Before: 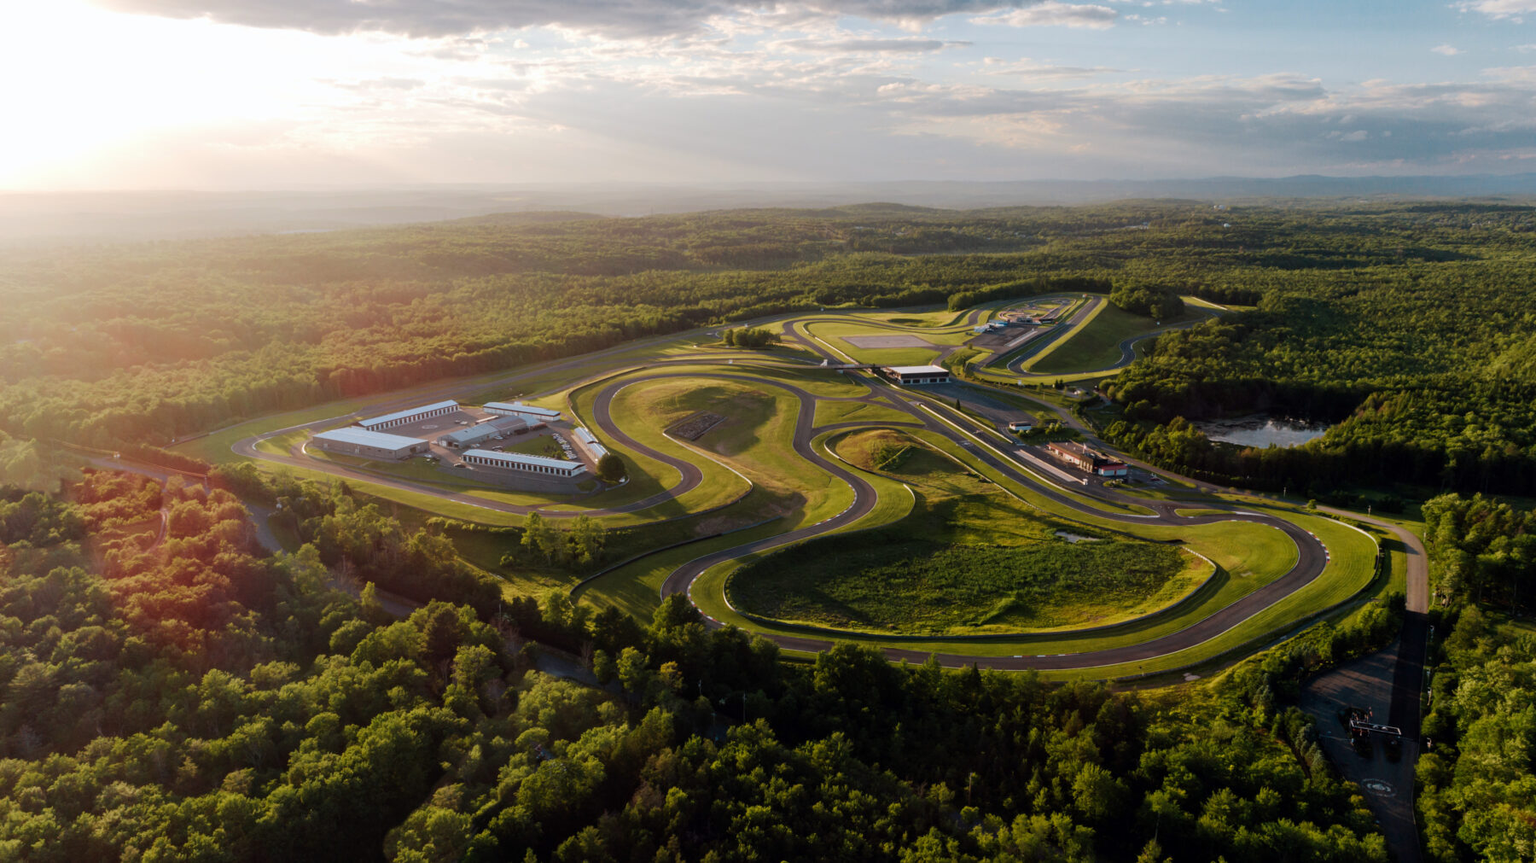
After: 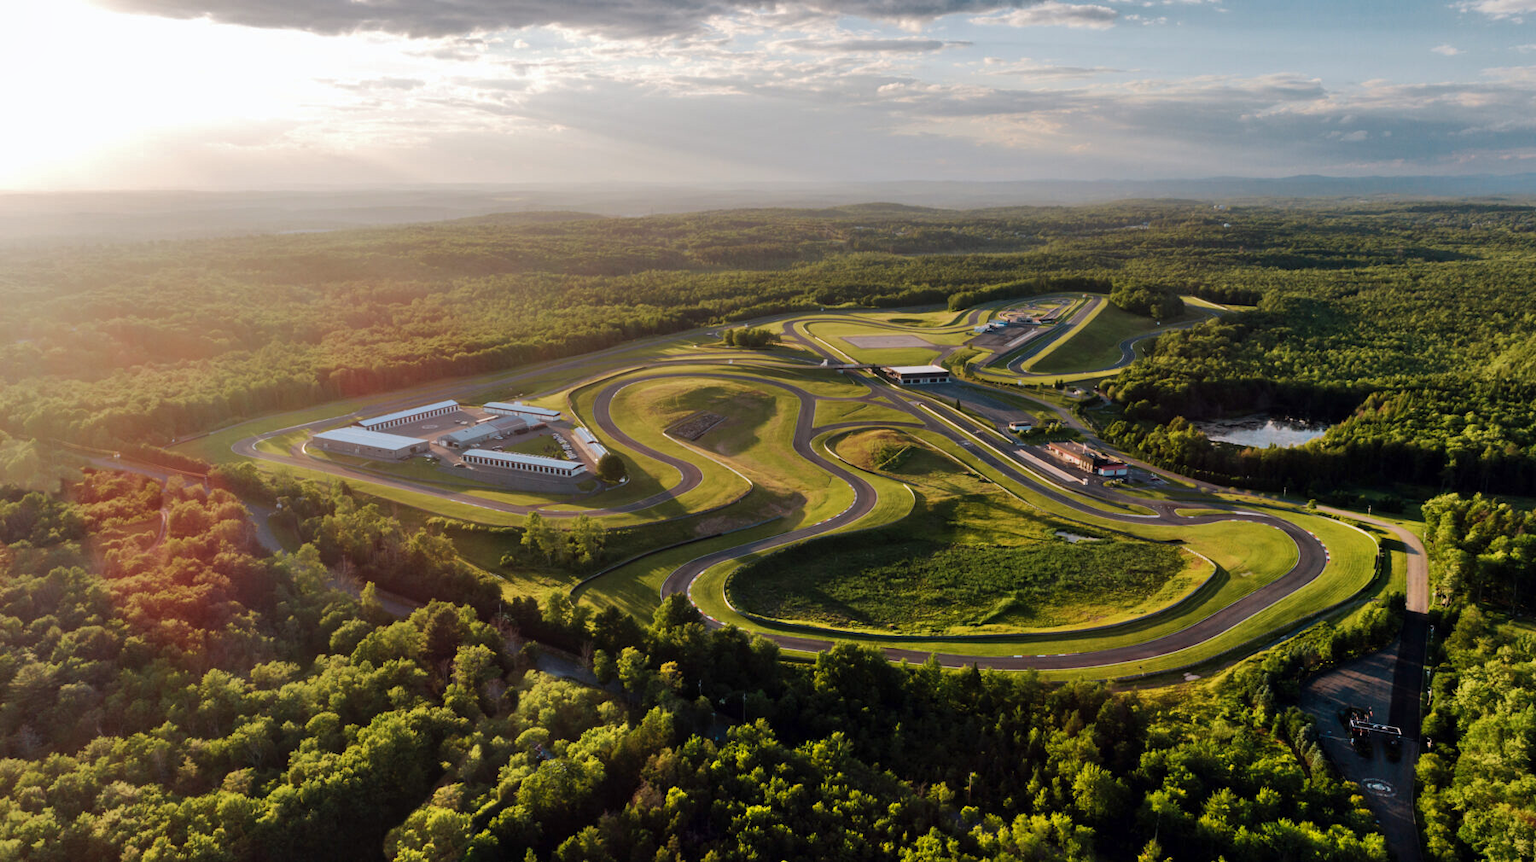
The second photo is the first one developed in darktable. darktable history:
shadows and highlights: white point adjustment 0.064, highlights color adjustment 0.061%, soften with gaussian
